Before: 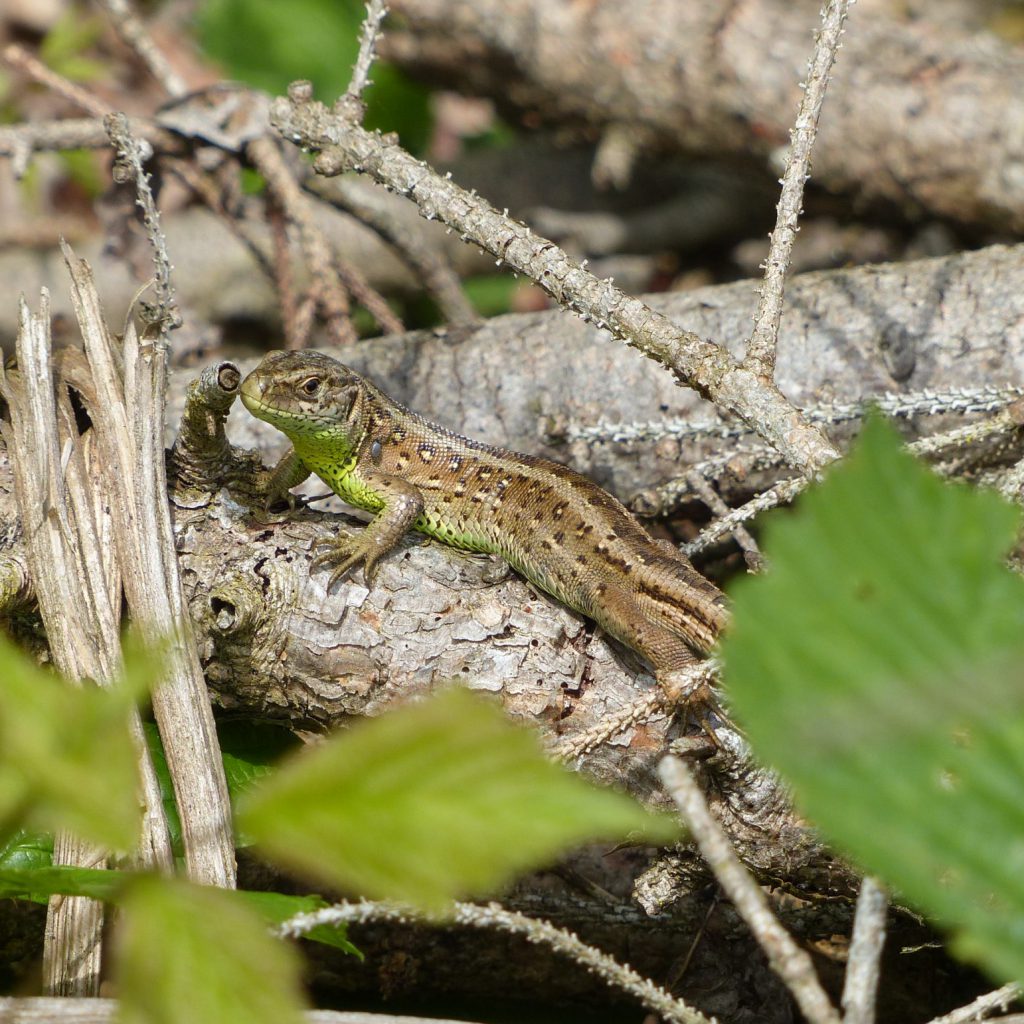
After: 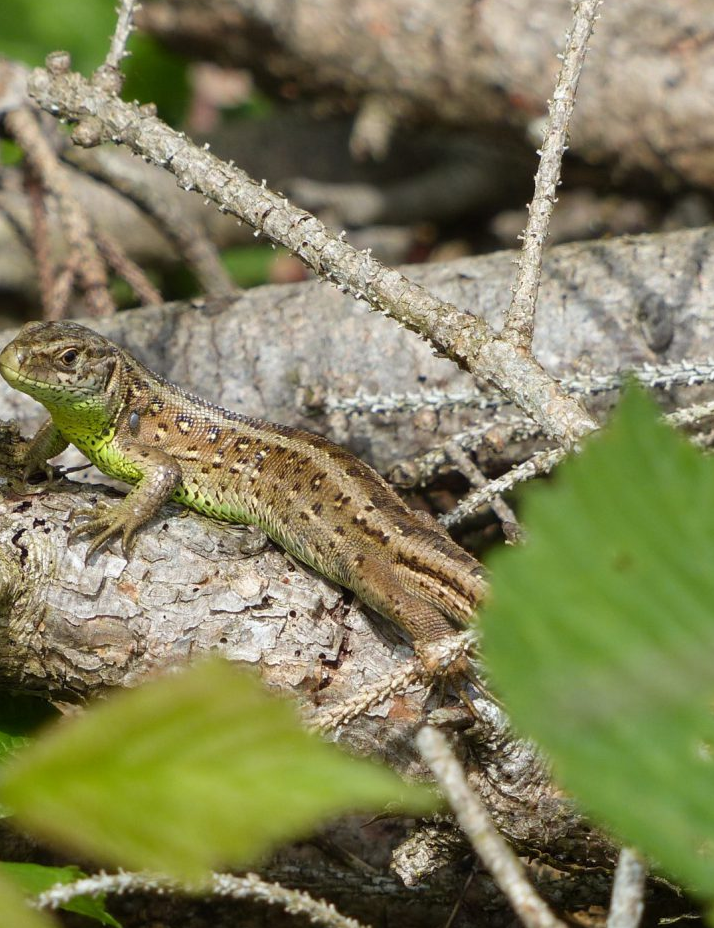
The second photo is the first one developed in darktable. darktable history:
crop and rotate: left 23.66%, top 2.842%, right 6.544%, bottom 6.479%
